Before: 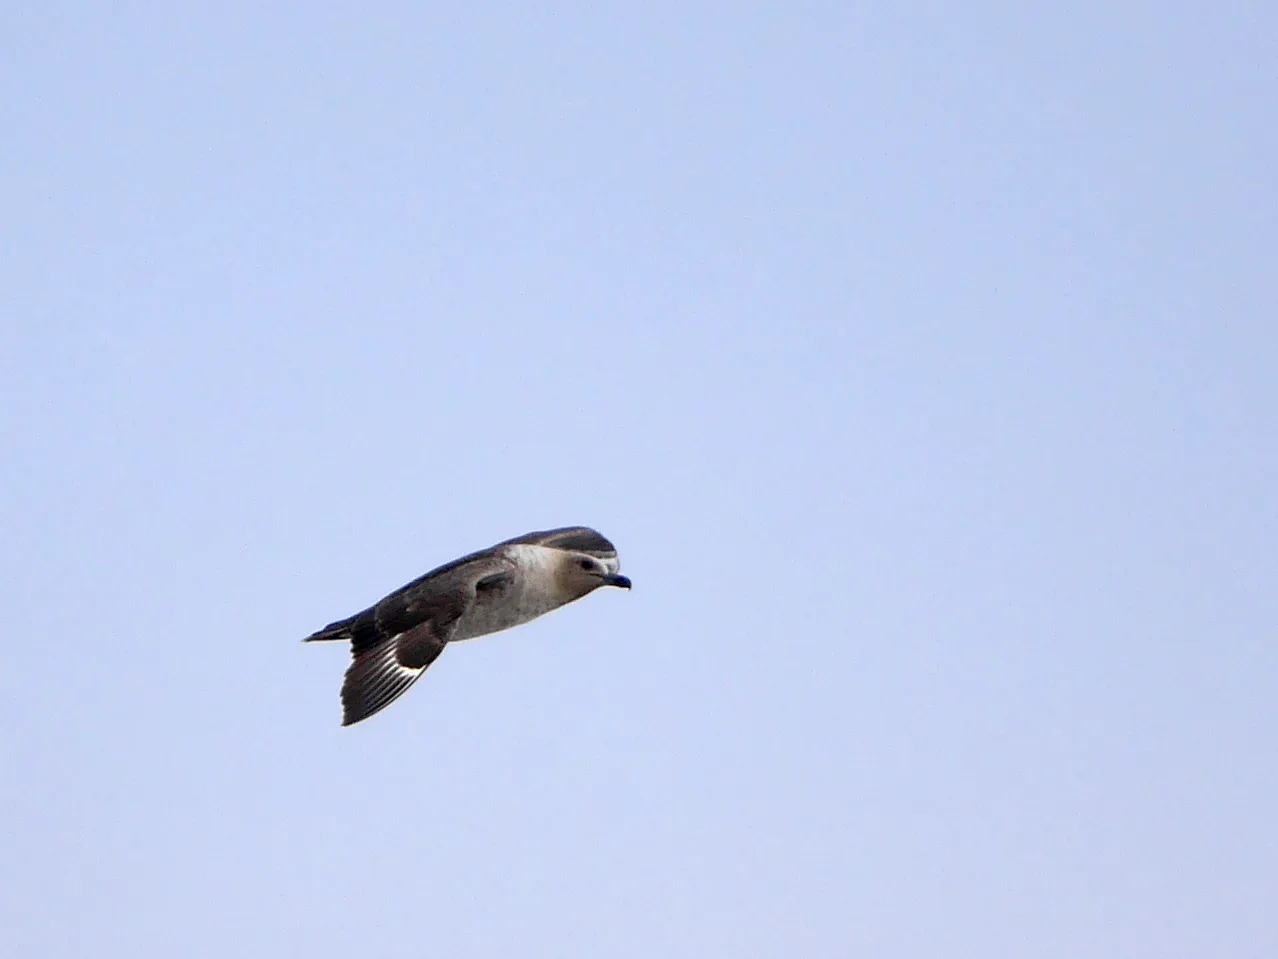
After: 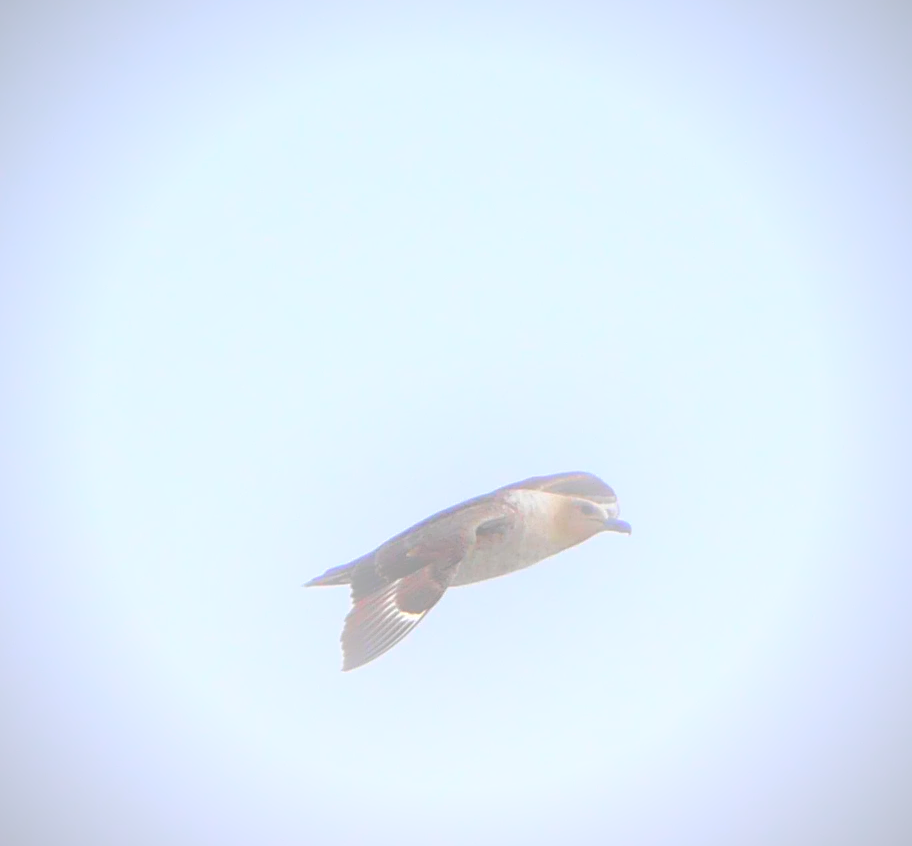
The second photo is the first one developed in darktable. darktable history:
crop: top 5.803%, right 27.864%, bottom 5.804%
shadows and highlights: low approximation 0.01, soften with gaussian
vignetting: fall-off radius 63.6%
bloom: threshold 82.5%, strength 16.25%
